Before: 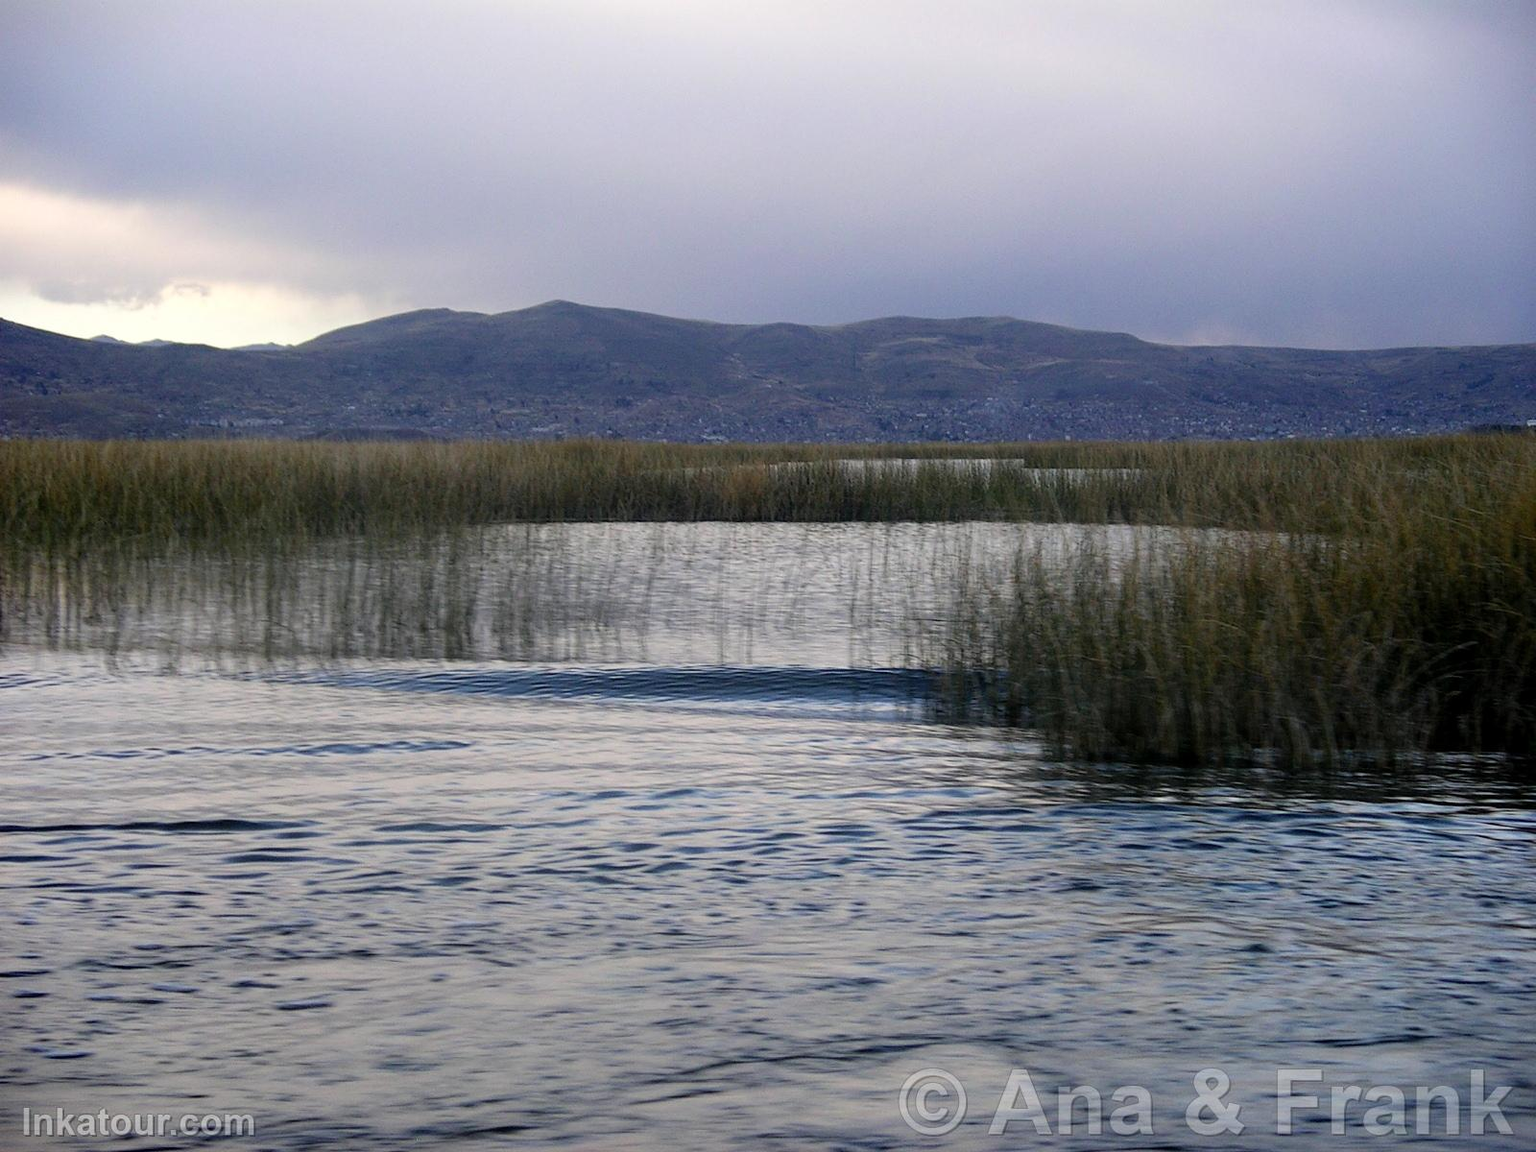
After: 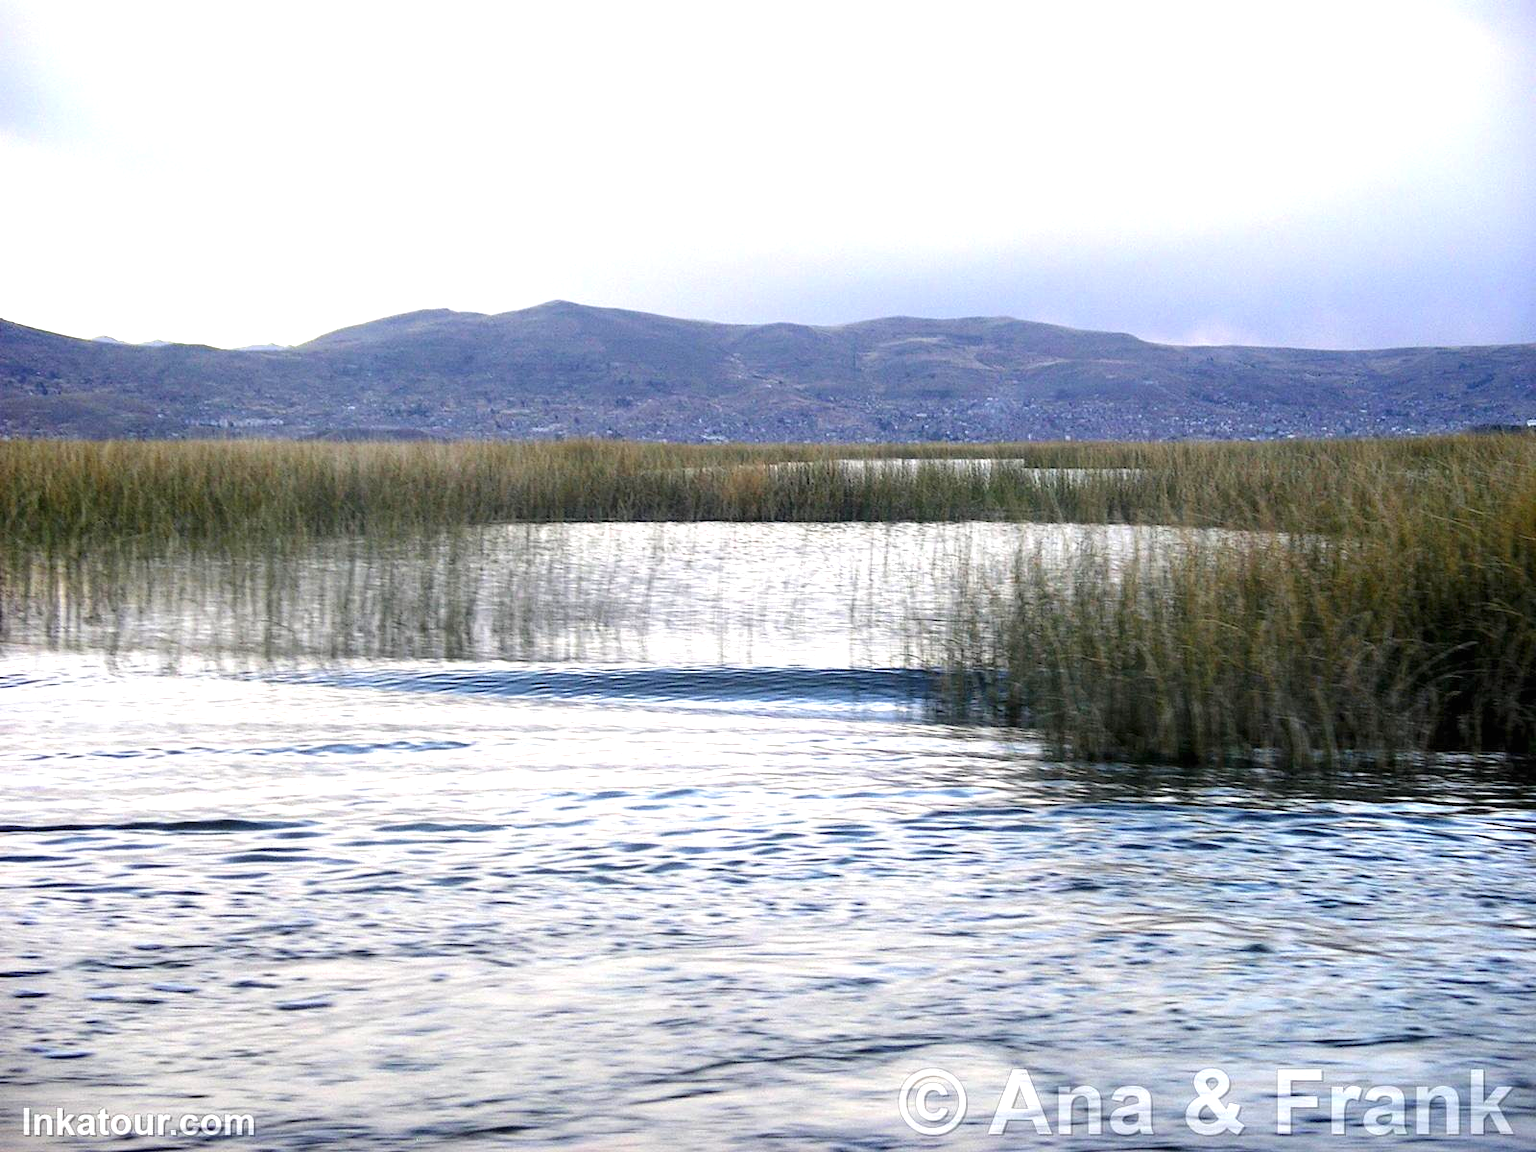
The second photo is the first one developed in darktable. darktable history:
exposure: black level correction 0, exposure 1.369 EV, compensate highlight preservation false
